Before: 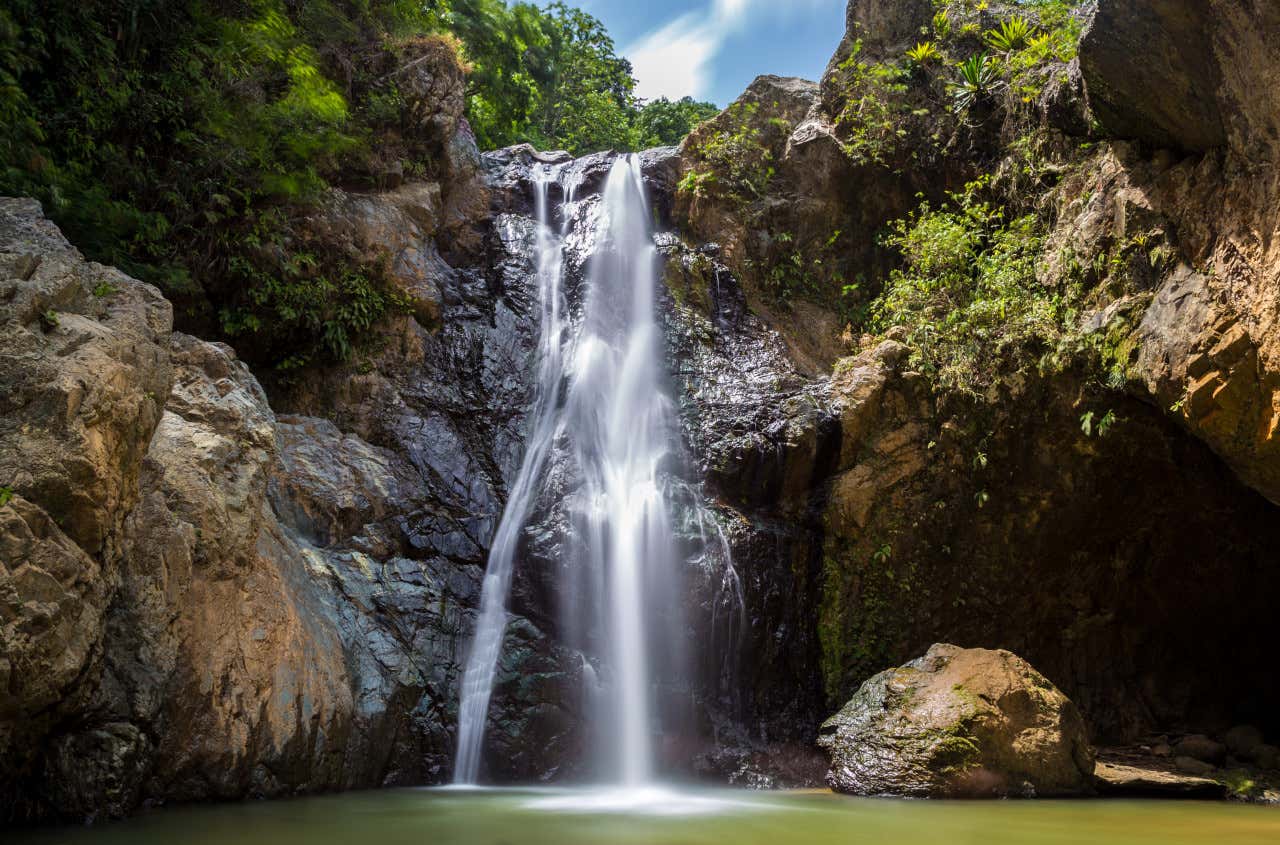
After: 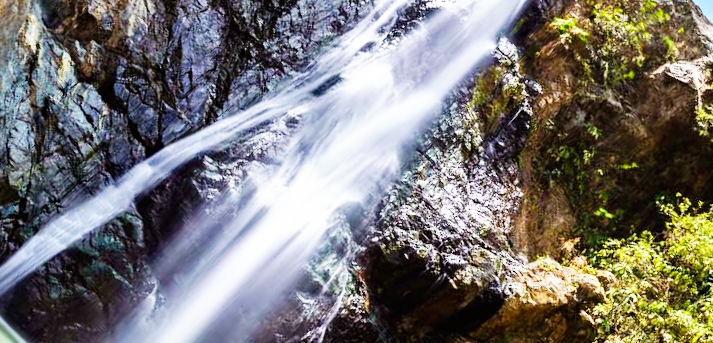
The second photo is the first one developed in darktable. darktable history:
crop and rotate: angle -44.67°, top 16.112%, right 0.947%, bottom 11.707%
base curve: curves: ch0 [(0, 0) (0.007, 0.004) (0.027, 0.03) (0.046, 0.07) (0.207, 0.54) (0.442, 0.872) (0.673, 0.972) (1, 1)], preserve colors none
haze removal: strength 0.282, distance 0.246, adaptive false
